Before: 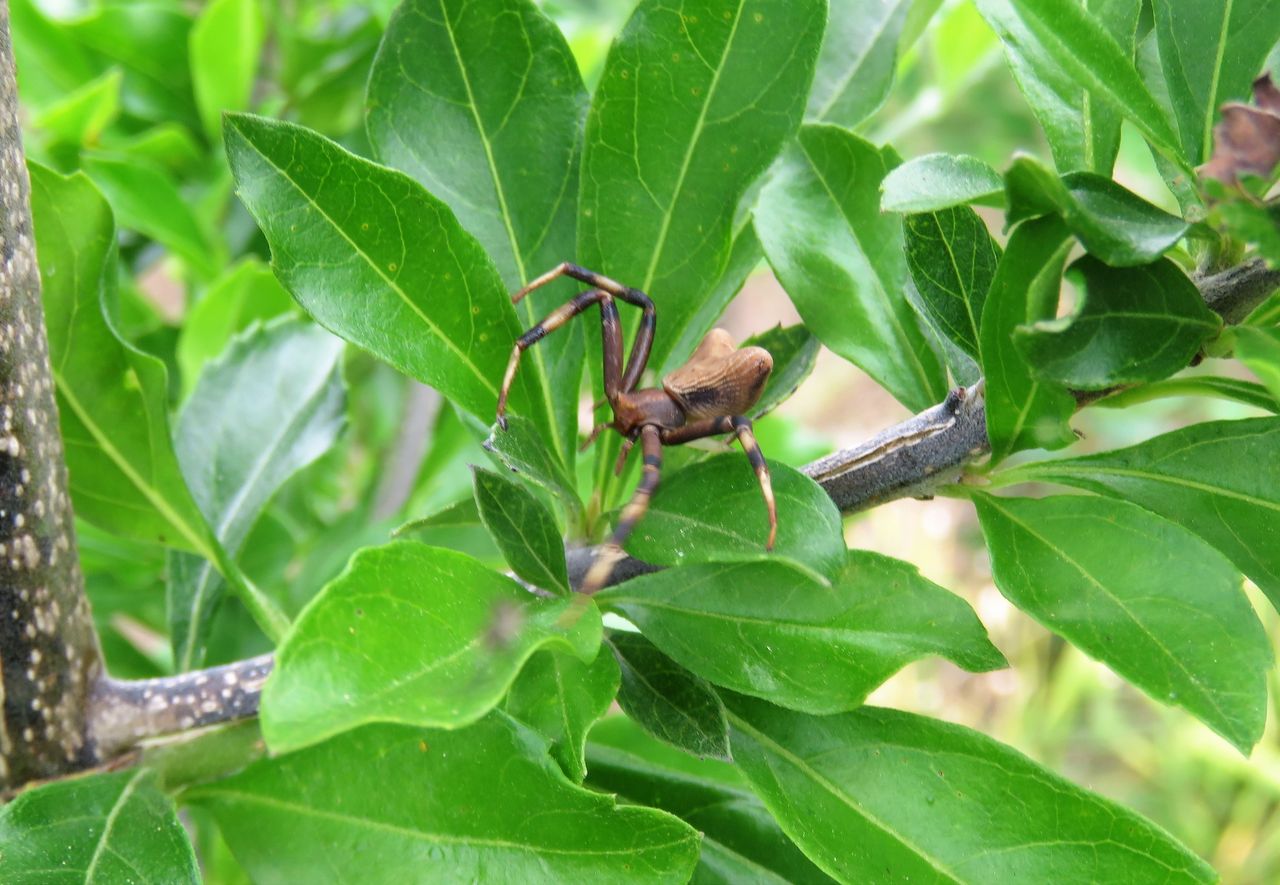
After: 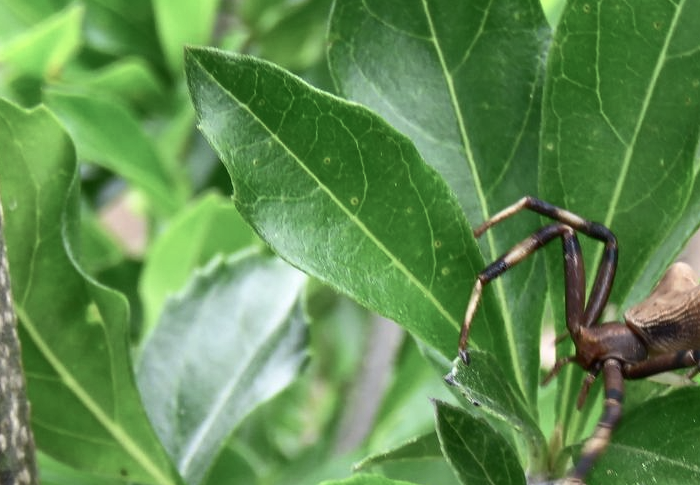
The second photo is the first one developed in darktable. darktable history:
crop and rotate: left 3.047%, top 7.509%, right 42.236%, bottom 37.598%
color balance rgb: perceptual saturation grading › highlights -31.88%, perceptual saturation grading › mid-tones 5.8%, perceptual saturation grading › shadows 18.12%, perceptual brilliance grading › highlights 3.62%, perceptual brilliance grading › mid-tones -18.12%, perceptual brilliance grading › shadows -41.3%
